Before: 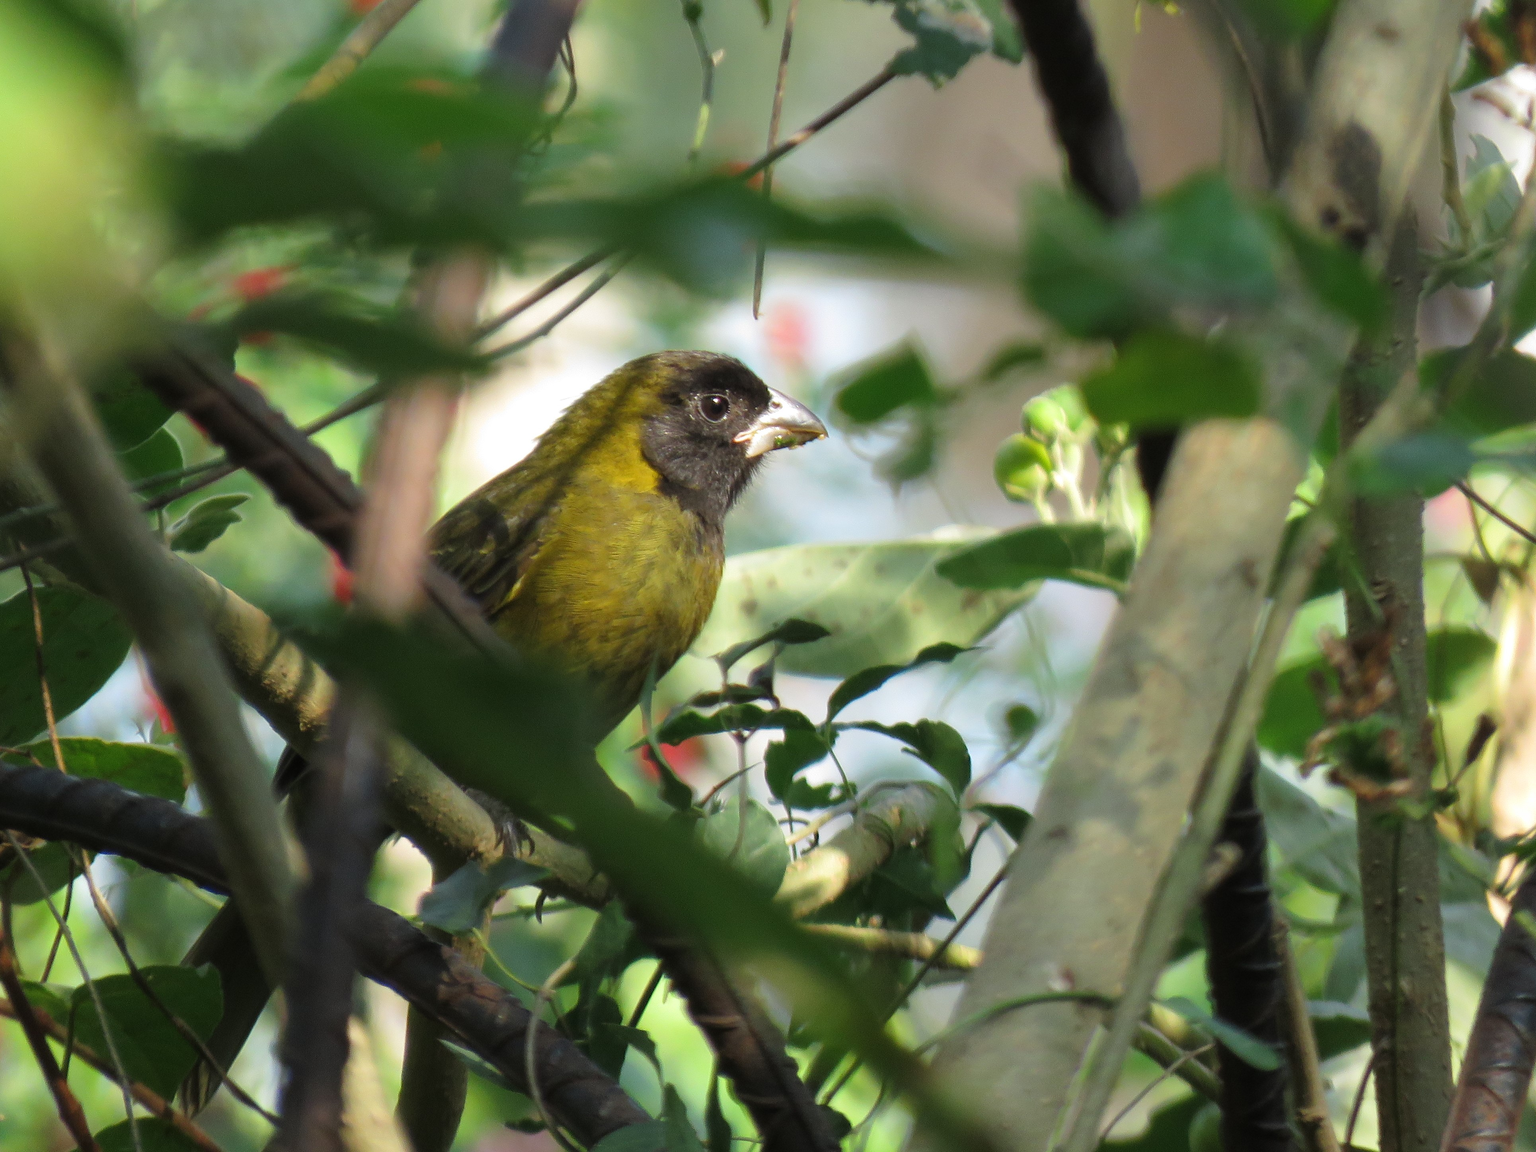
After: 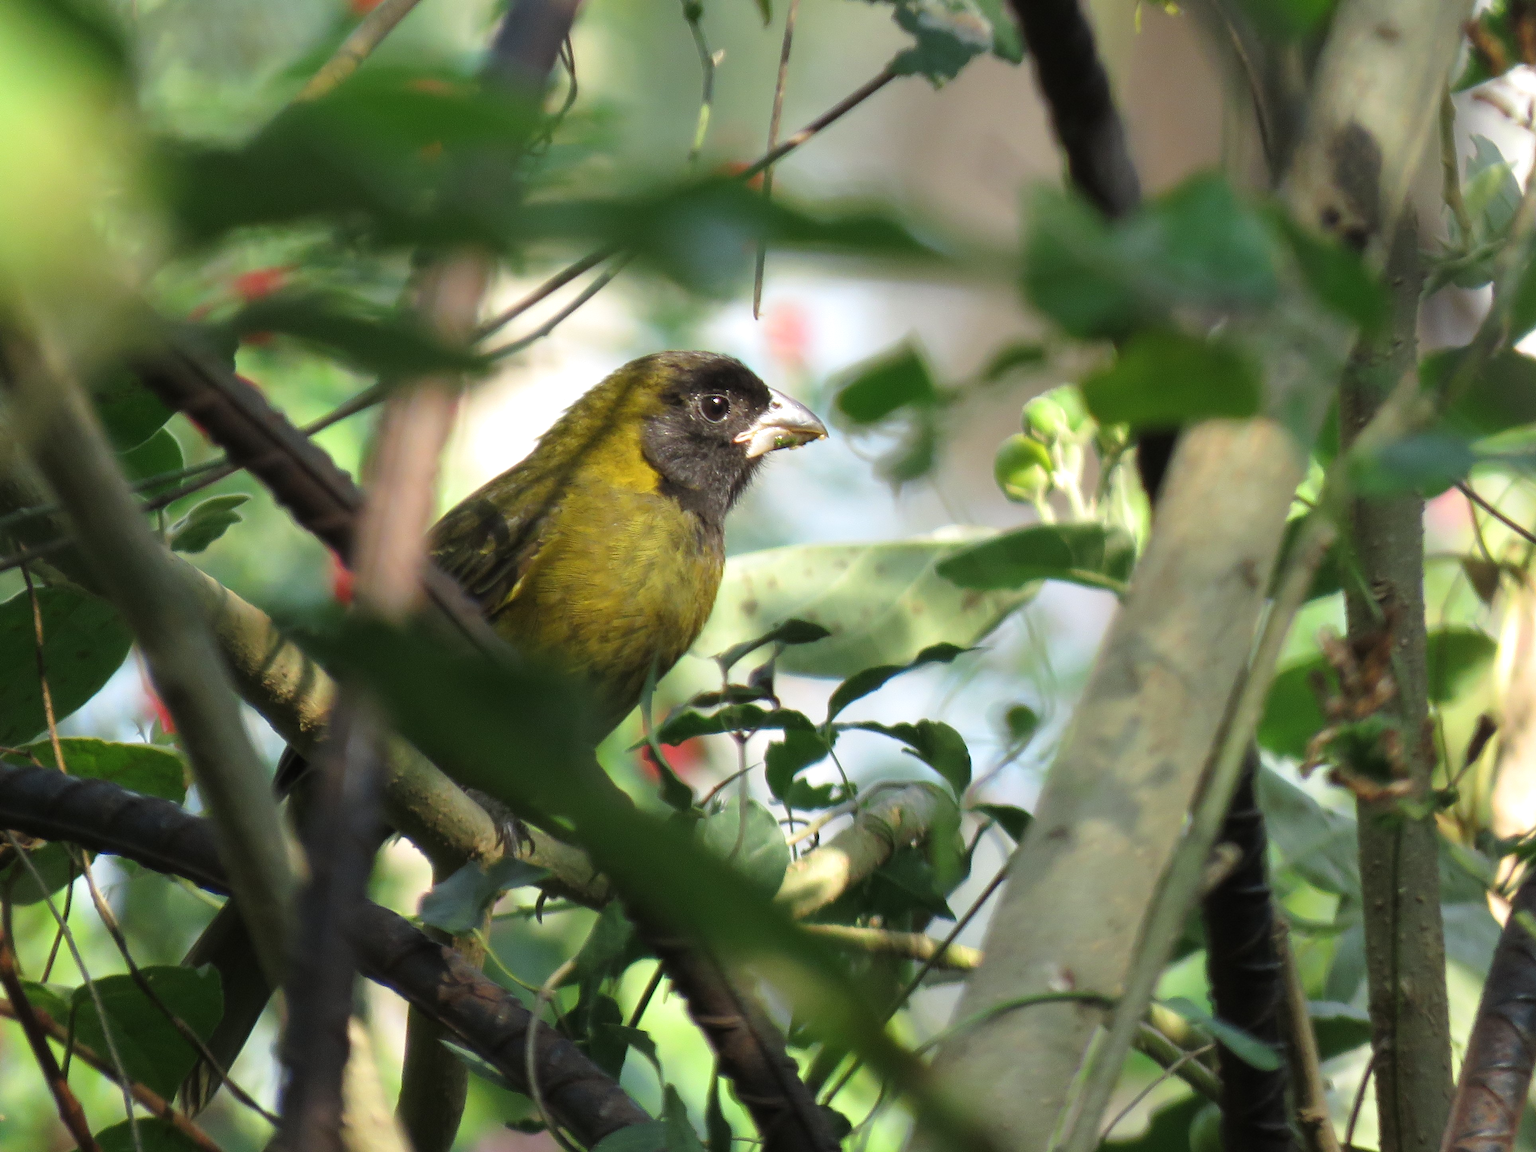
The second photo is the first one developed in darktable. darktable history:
shadows and highlights: shadows -13.04, white point adjustment 3.98, highlights 28.76
